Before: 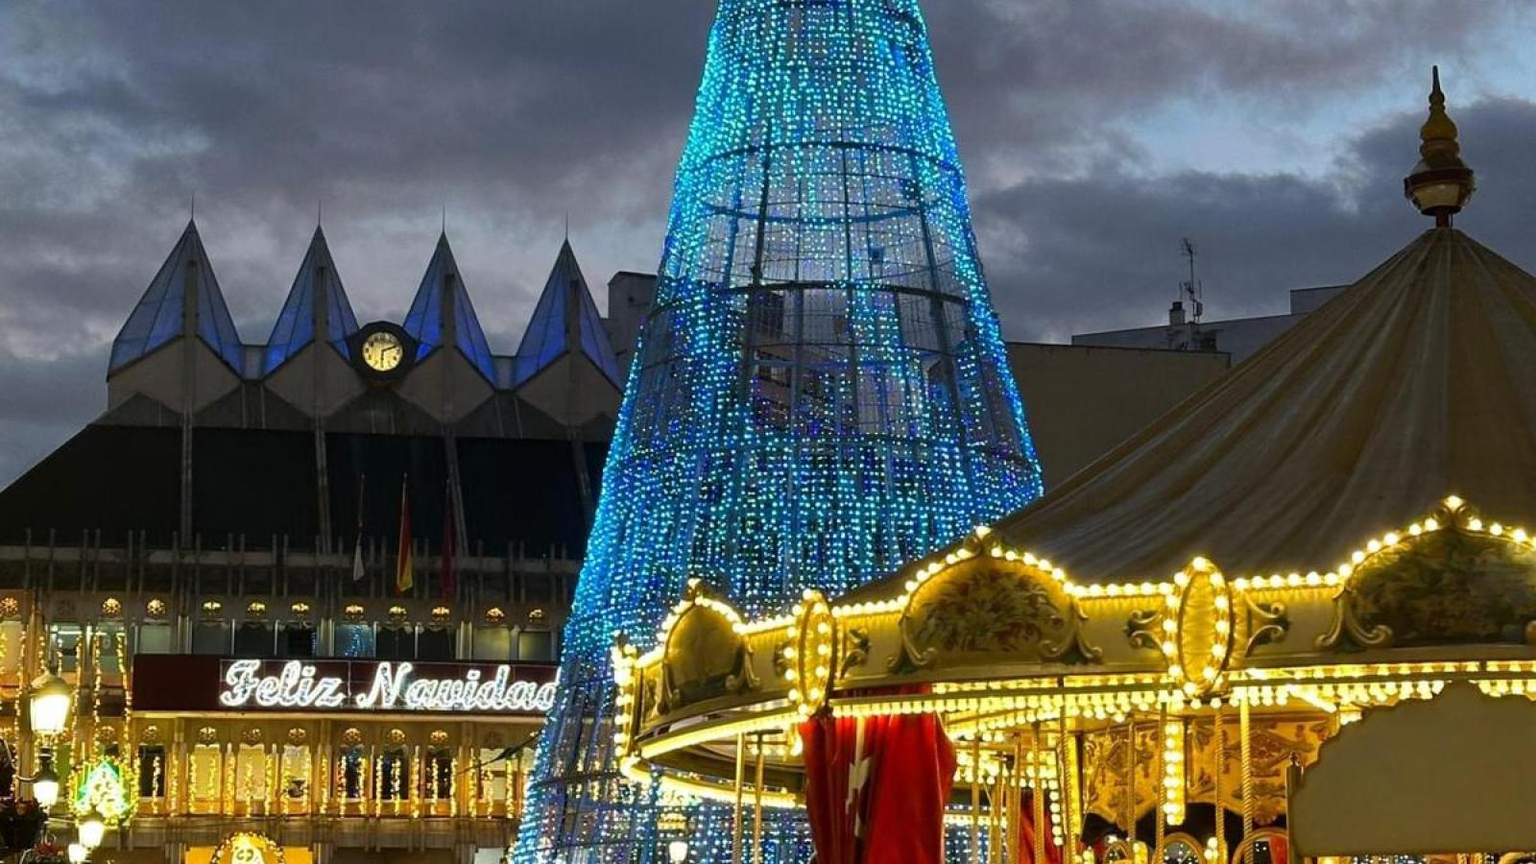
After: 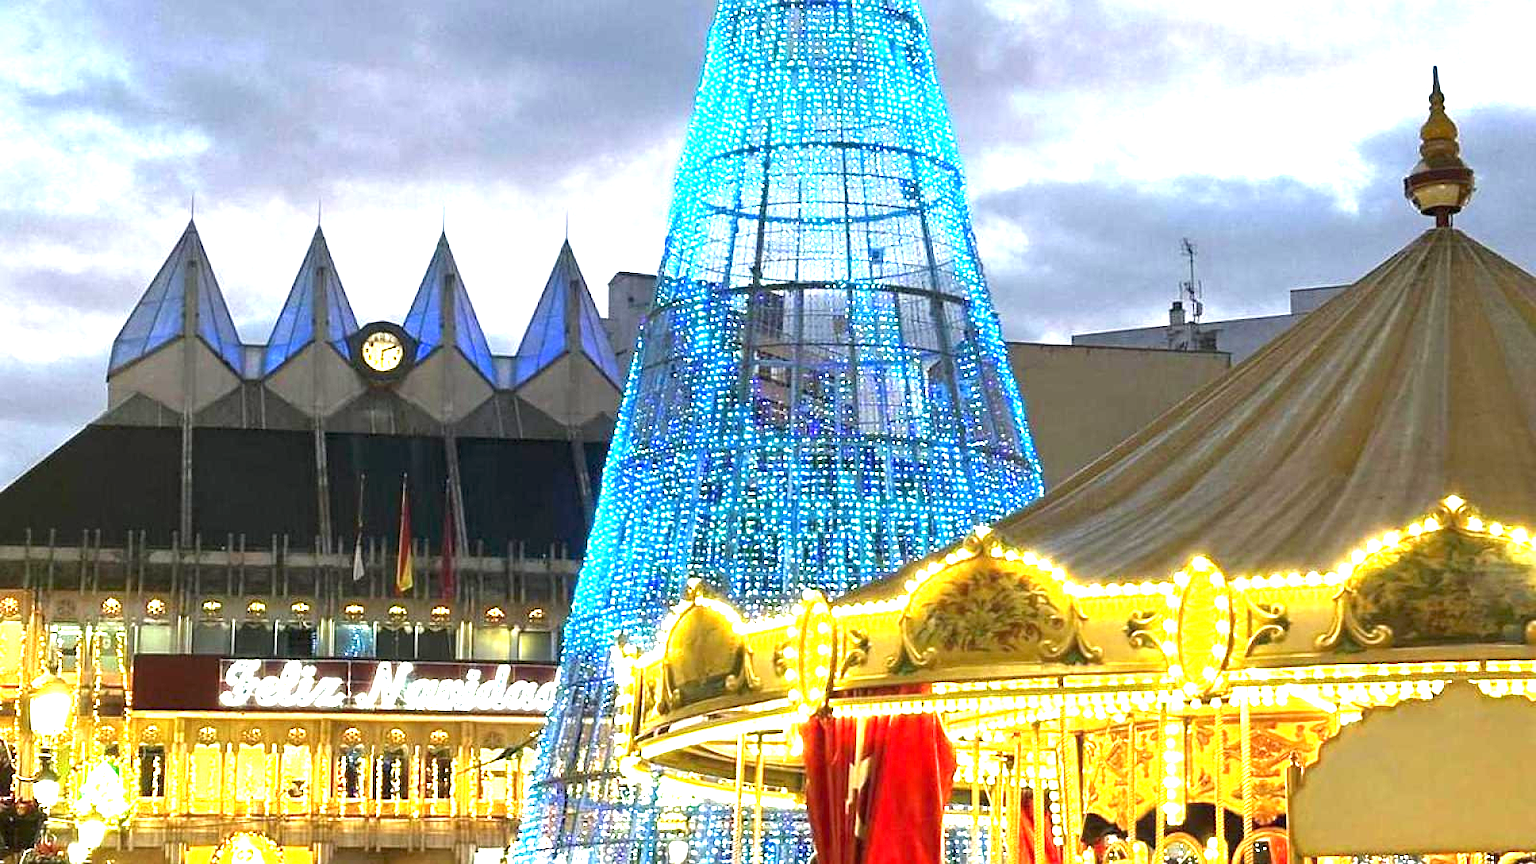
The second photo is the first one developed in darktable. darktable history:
sharpen: amount 0.216
exposure: black level correction 0, exposure 2.344 EV, compensate highlight preservation false
